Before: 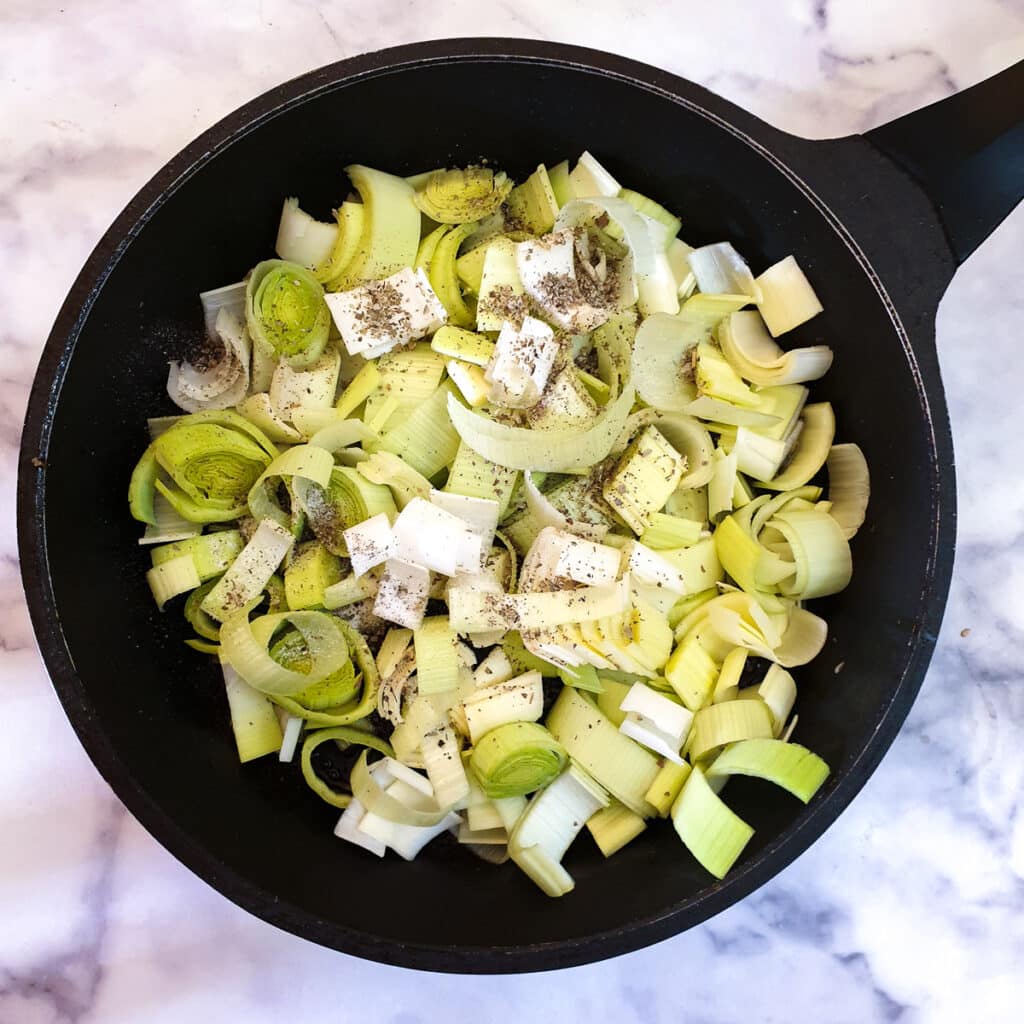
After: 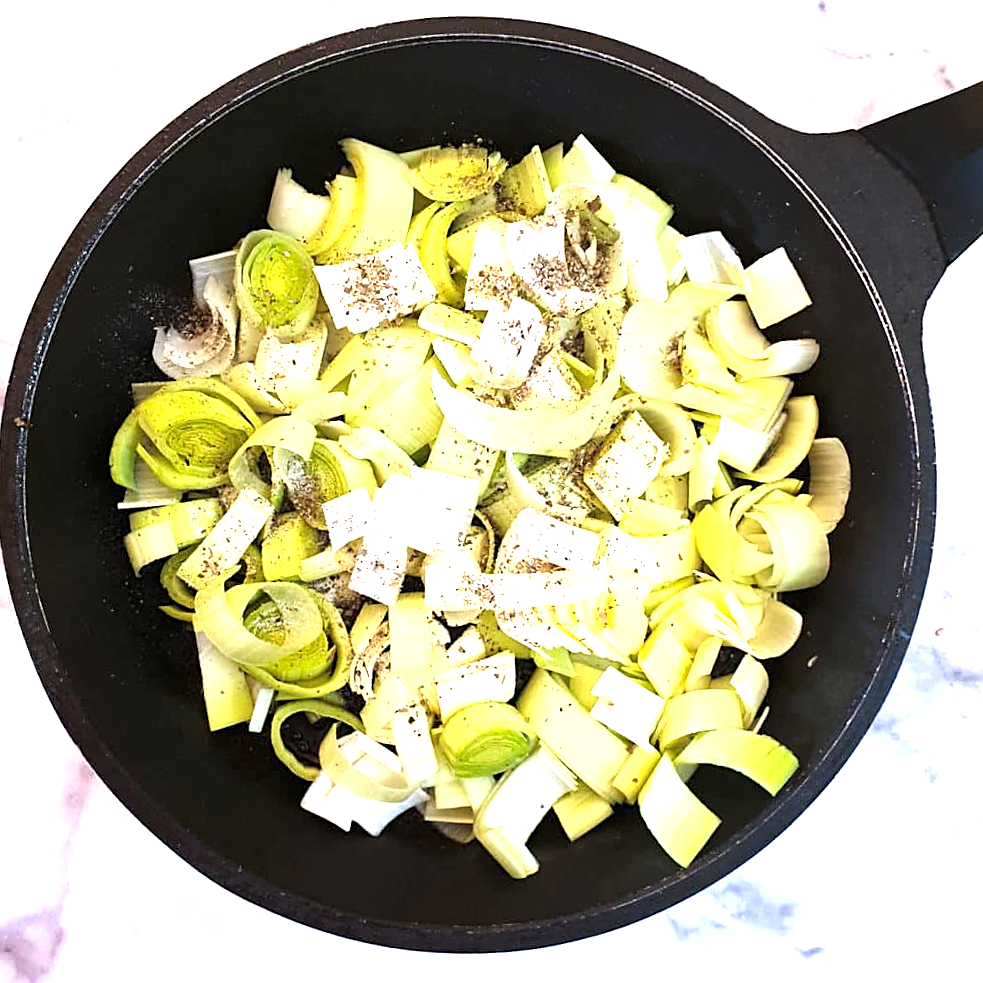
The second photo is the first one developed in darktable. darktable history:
sharpen: on, module defaults
crop and rotate: angle -2.43°
exposure: black level correction 0, exposure 1.105 EV, compensate exposure bias true, compensate highlight preservation false
color zones: curves: ch0 [(0.25, 0.5) (0.636, 0.25) (0.75, 0.5)]
color correction: highlights b* 0.021, saturation 0.984
